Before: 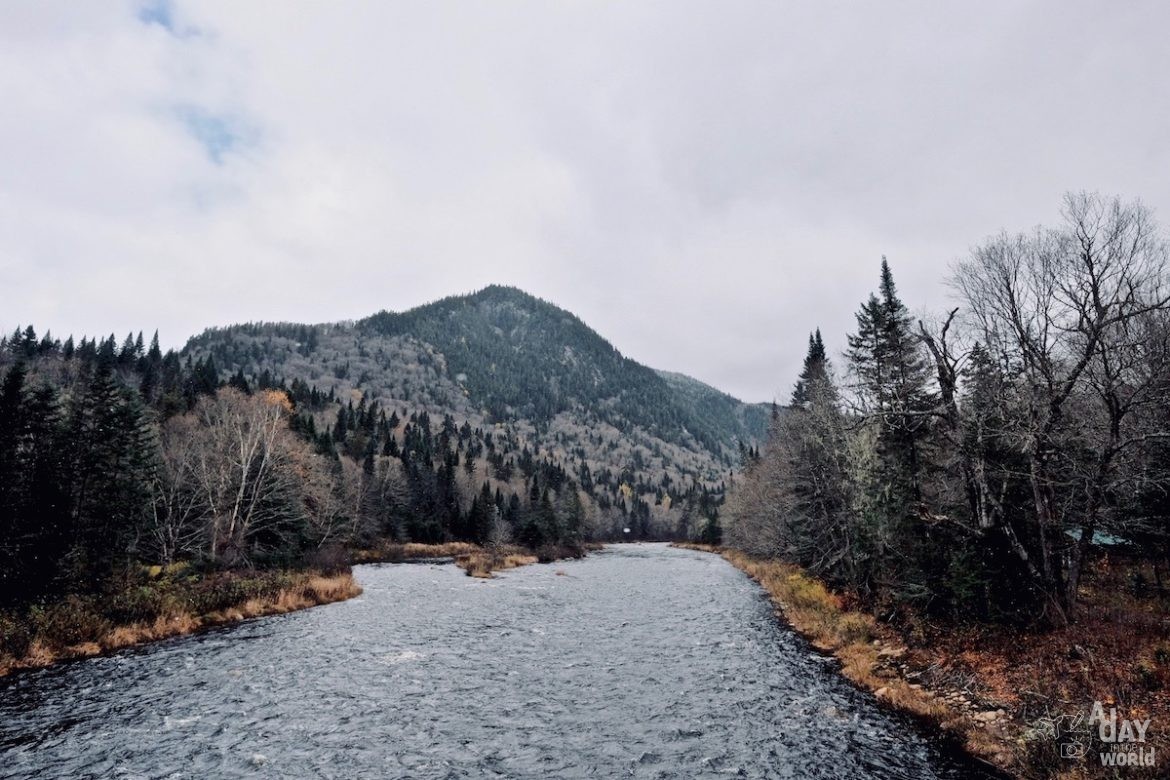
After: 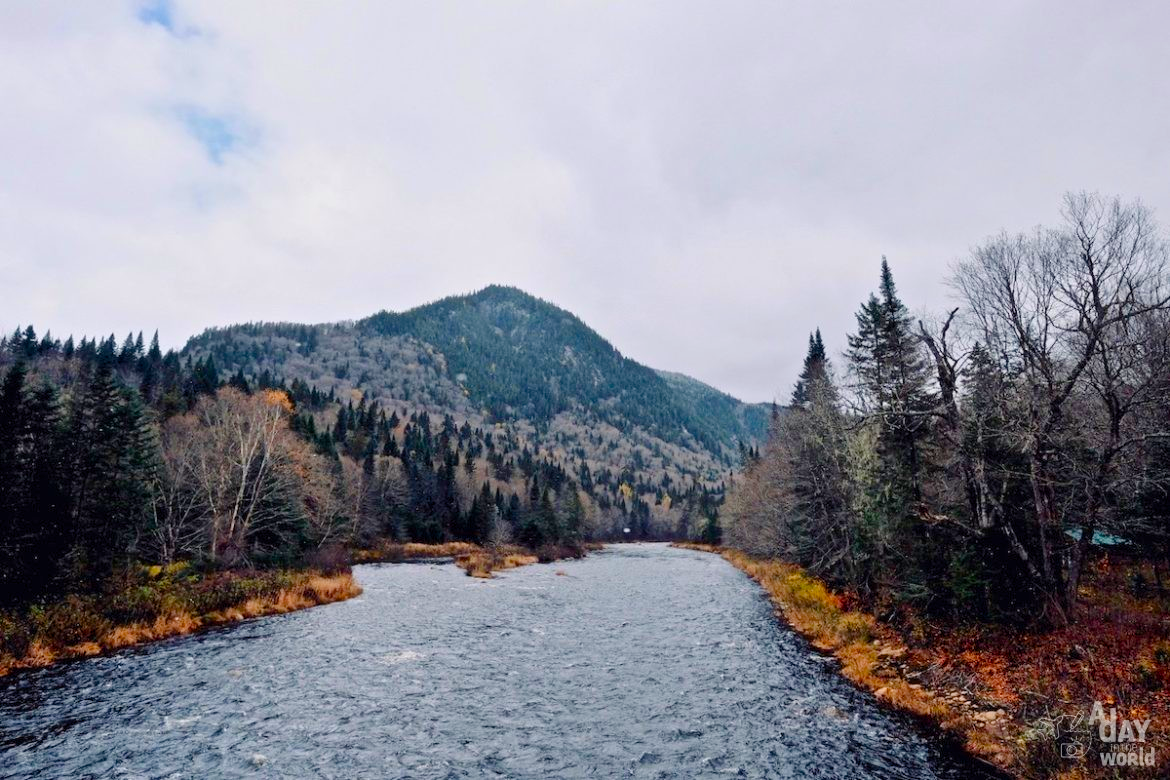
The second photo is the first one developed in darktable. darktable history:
color correction: saturation 1.32
color balance rgb: perceptual saturation grading › global saturation 35%, perceptual saturation grading › highlights -30%, perceptual saturation grading › shadows 35%, perceptual brilliance grading › global brilliance 3%, perceptual brilliance grading › highlights -3%, perceptual brilliance grading › shadows 3%
